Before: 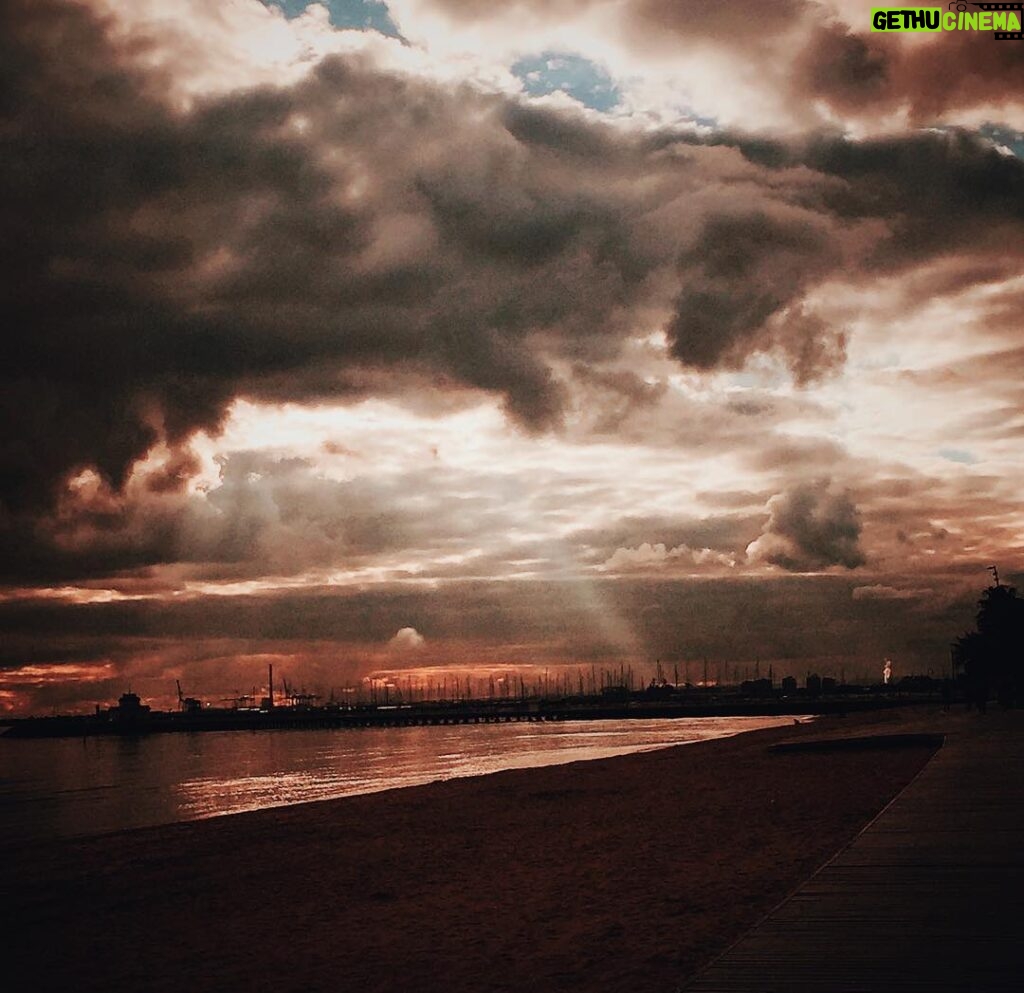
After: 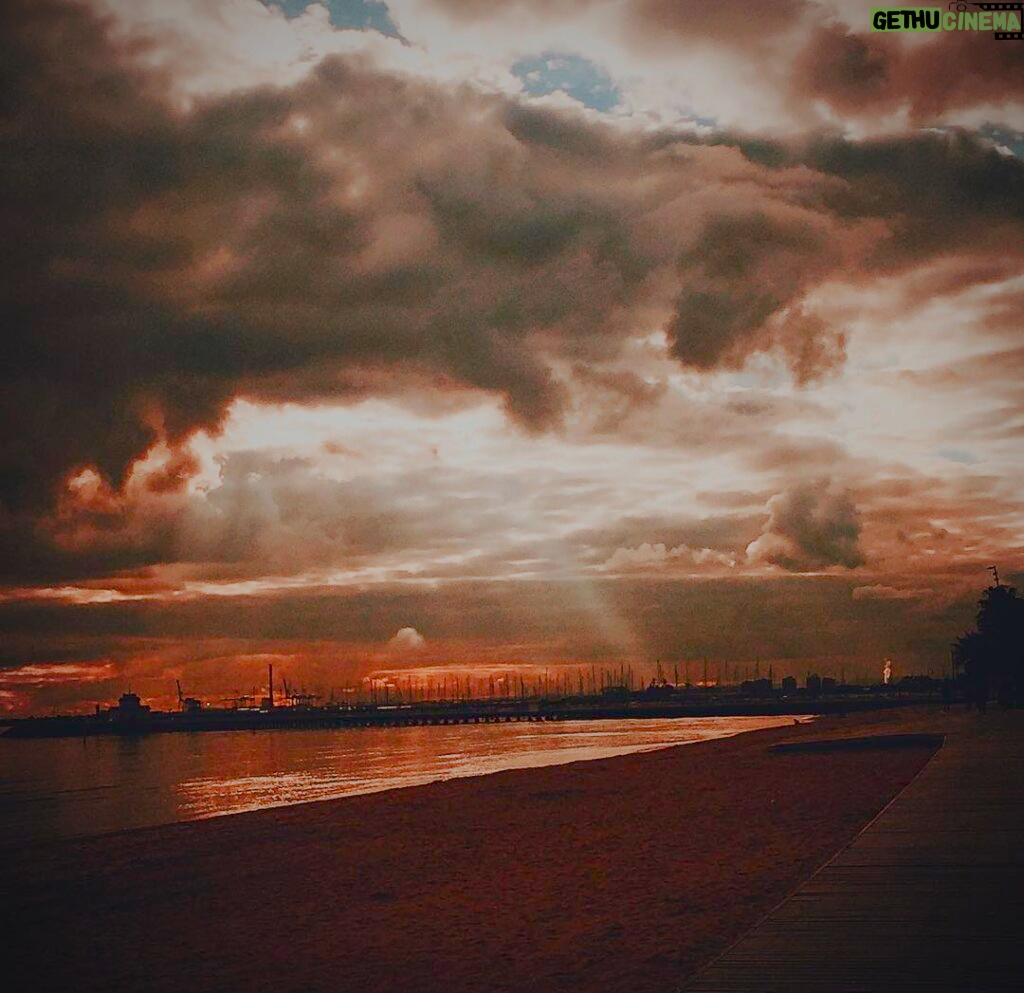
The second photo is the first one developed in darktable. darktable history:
color balance rgb: perceptual saturation grading › global saturation 20%, perceptual saturation grading › highlights -25.143%, perceptual saturation grading › shadows 50.185%, contrast -29.907%
vignetting: fall-off radius 60.89%
